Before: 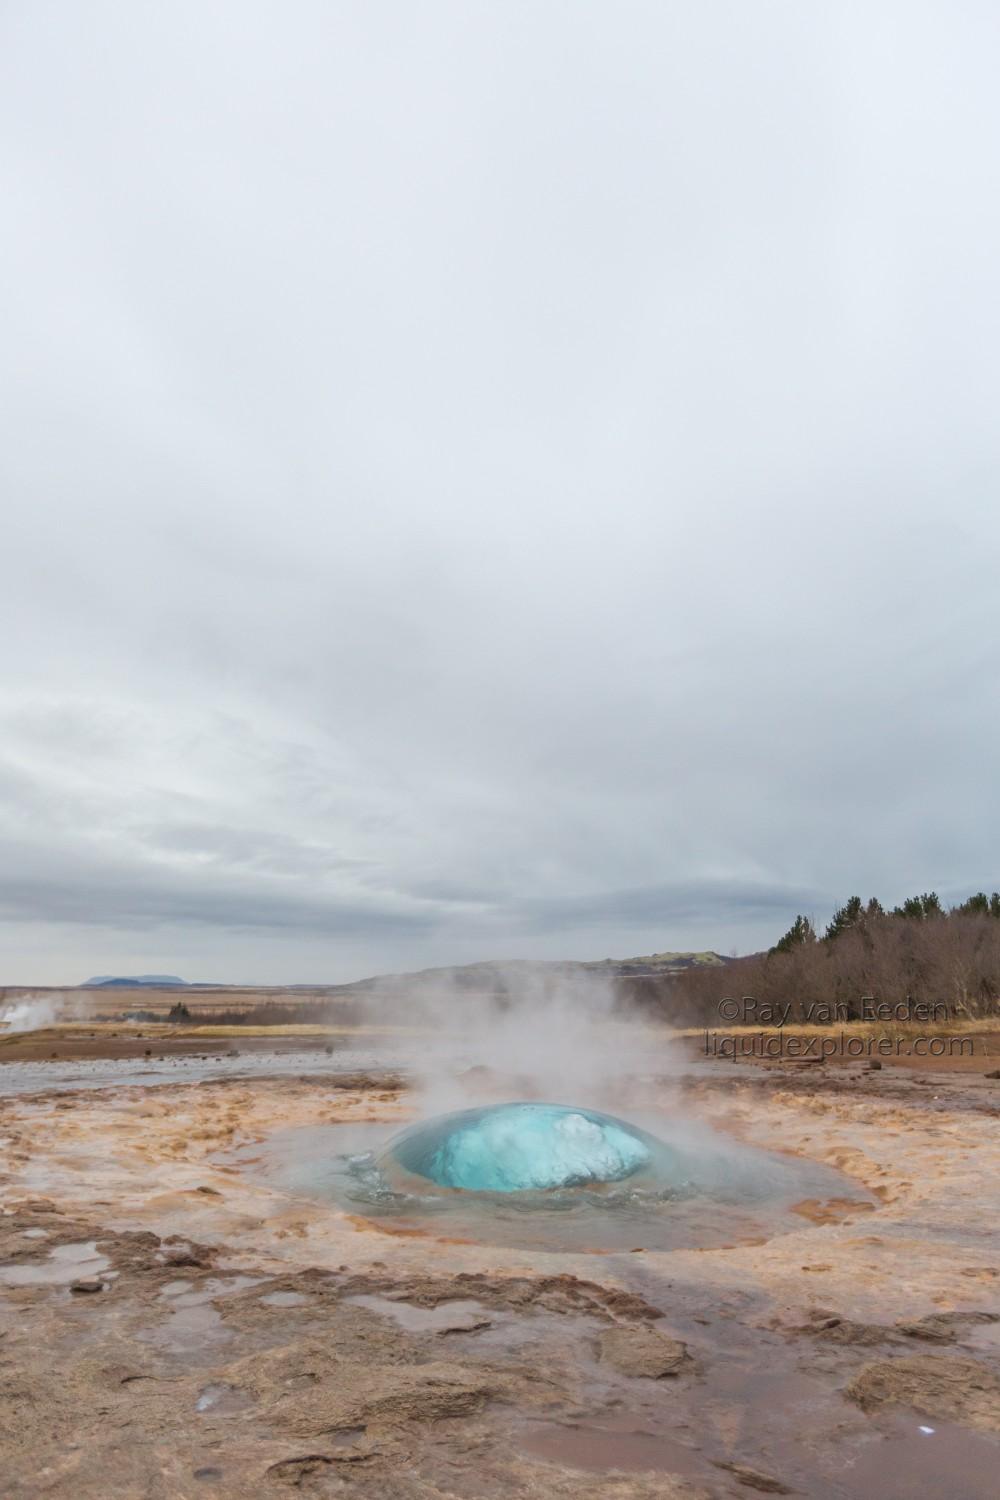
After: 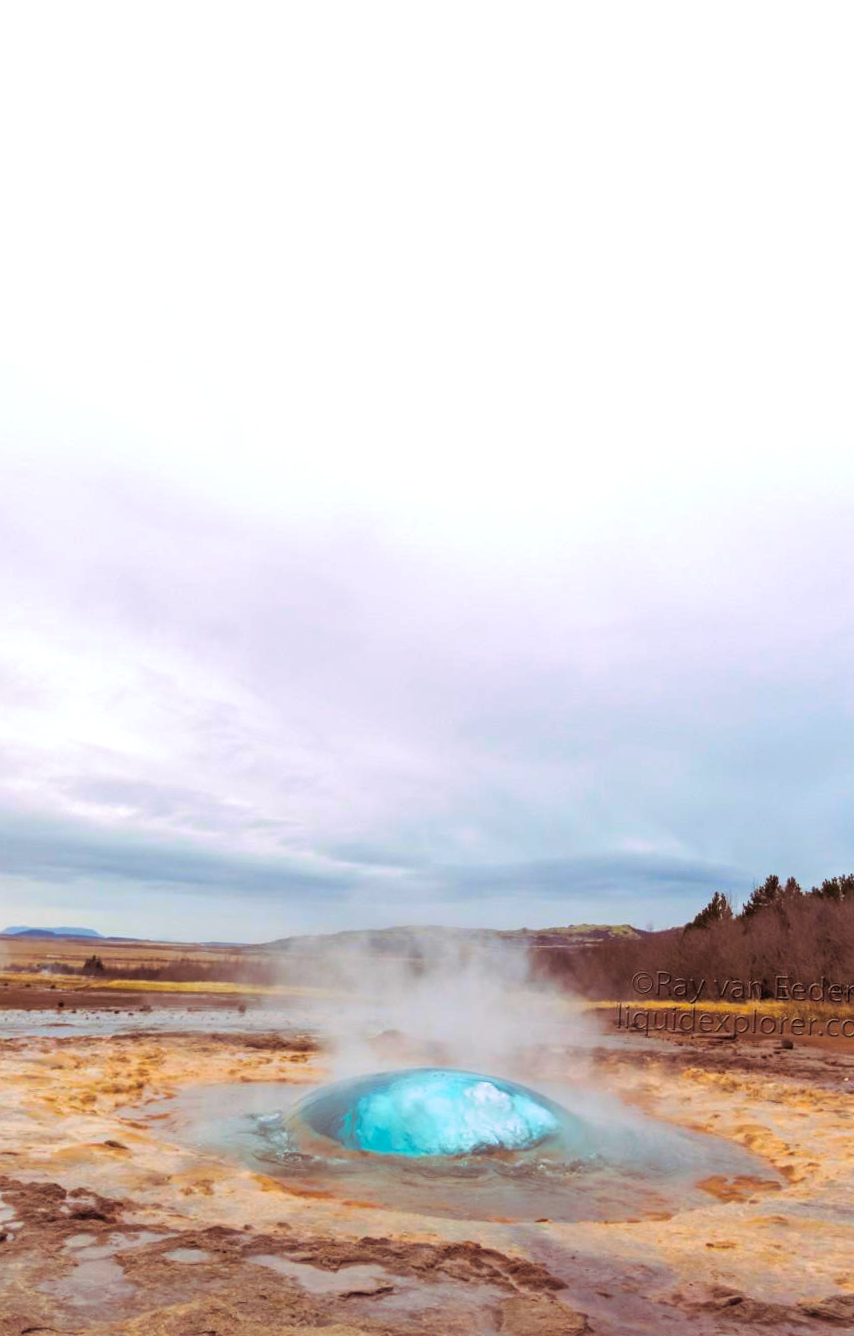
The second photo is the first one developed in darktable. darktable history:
crop: left 9.929%, top 3.475%, right 9.188%, bottom 9.529%
split-toning: highlights › hue 298.8°, highlights › saturation 0.73, compress 41.76%
color contrast: green-magenta contrast 1.55, blue-yellow contrast 1.83
rotate and perspective: rotation 2.17°, automatic cropping off
levels: levels [0.055, 0.477, 0.9]
